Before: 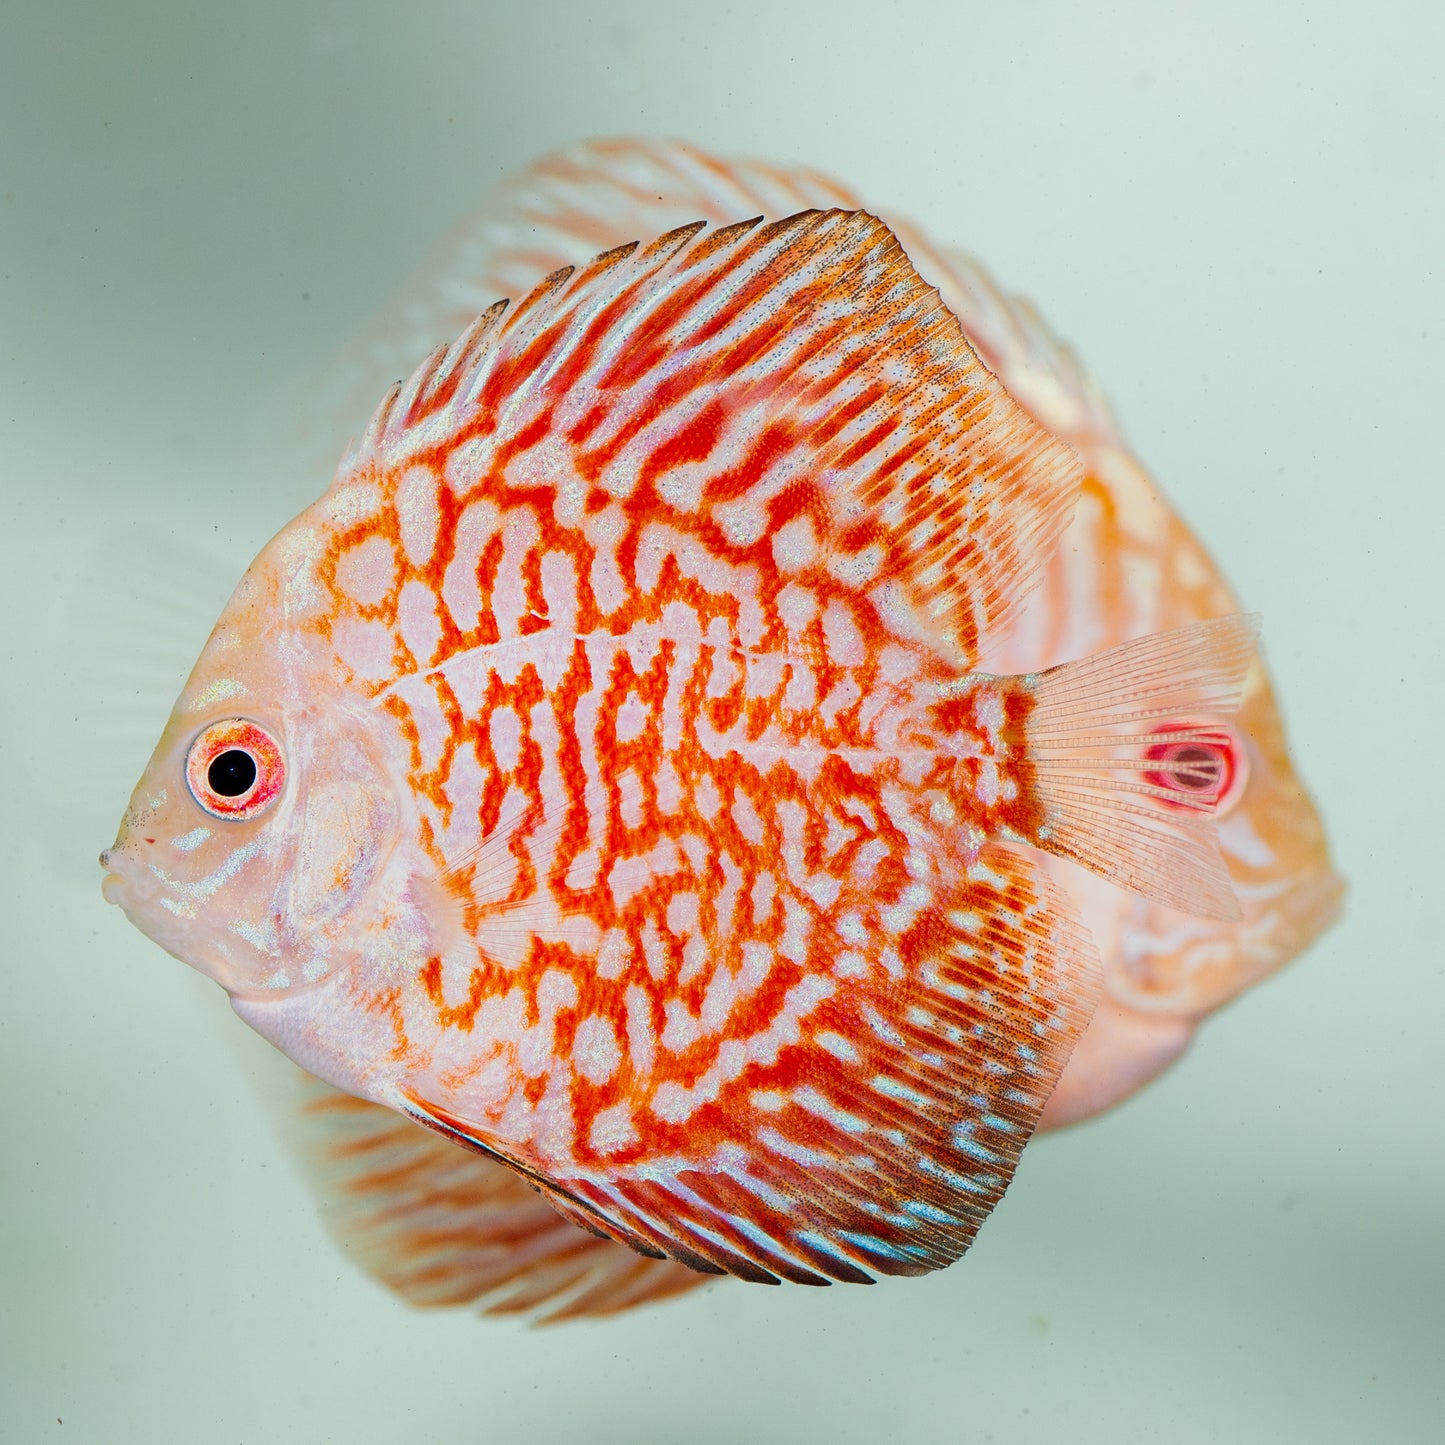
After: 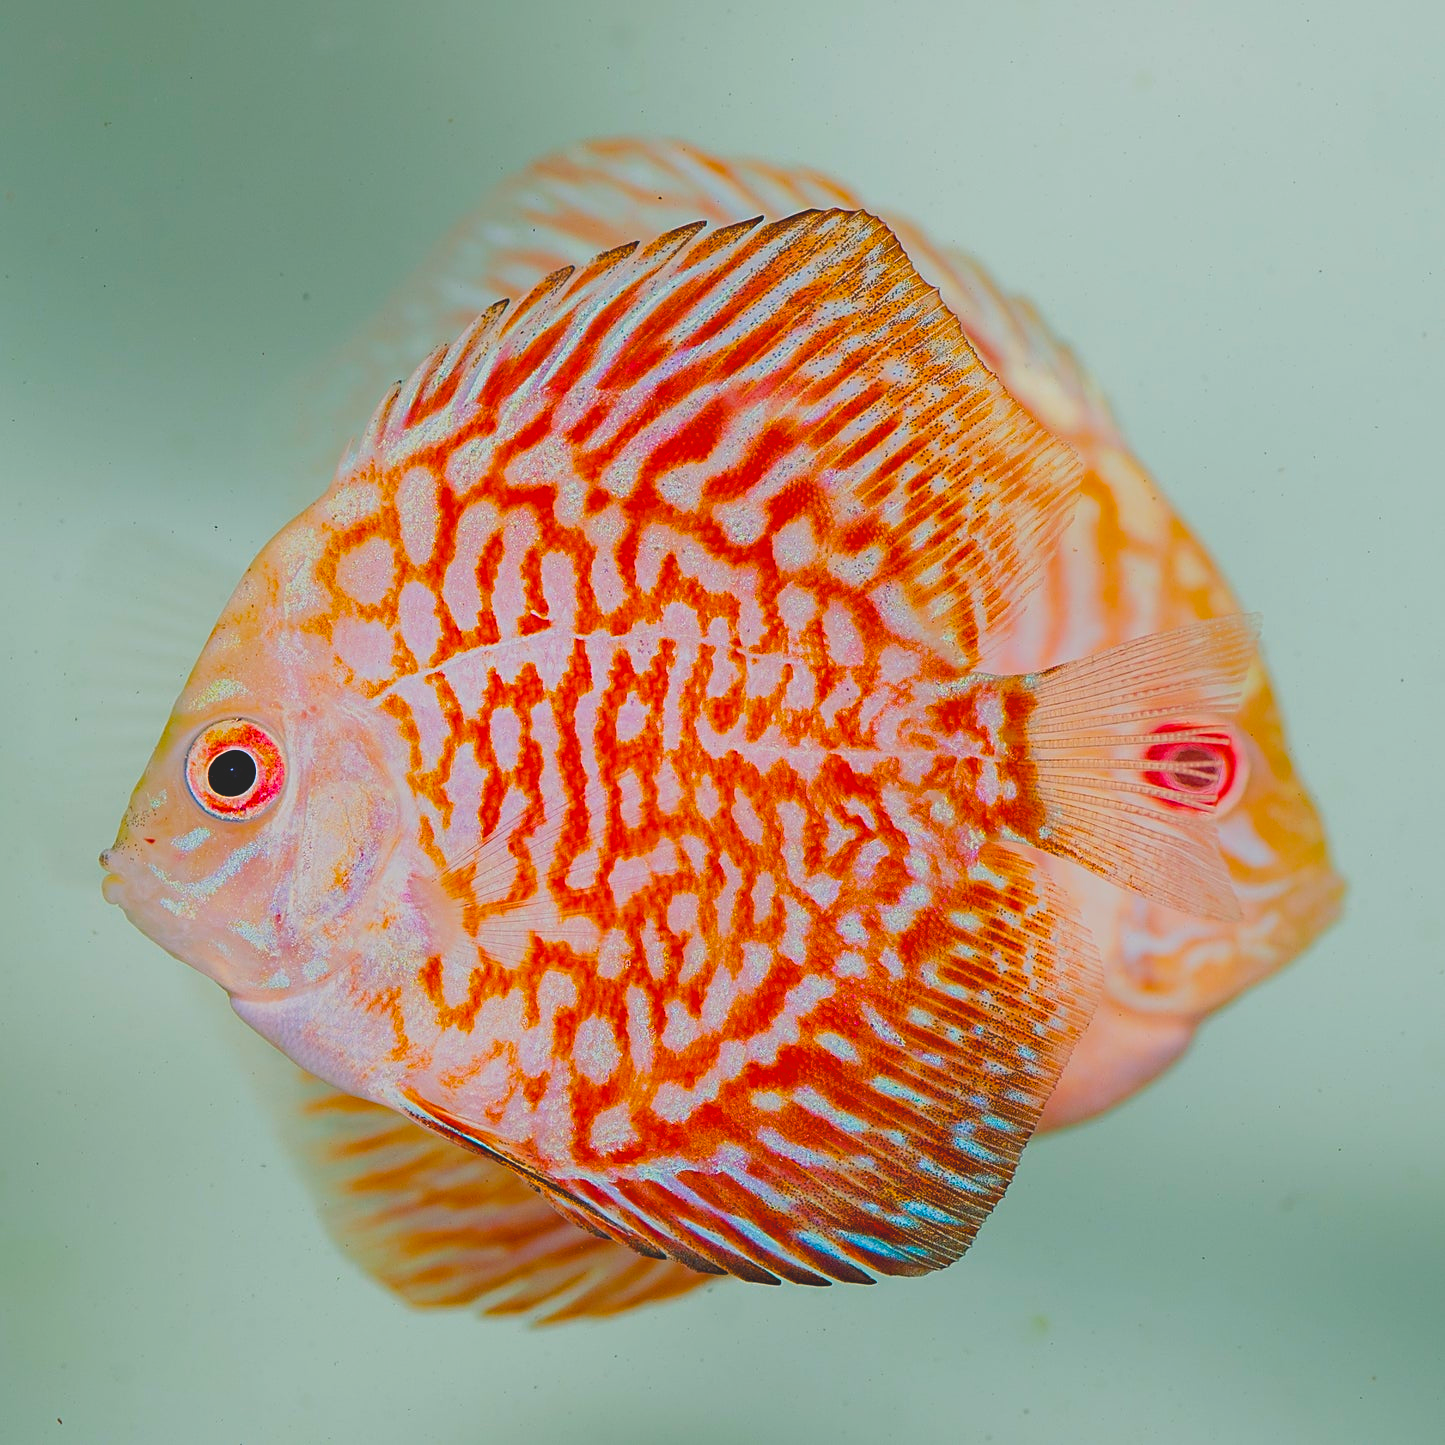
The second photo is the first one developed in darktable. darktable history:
sharpen: on, module defaults
haze removal: compatibility mode true, adaptive false
color balance rgb: perceptual saturation grading › global saturation 25%, global vibrance 20%
contrast brightness saturation: contrast -0.28
